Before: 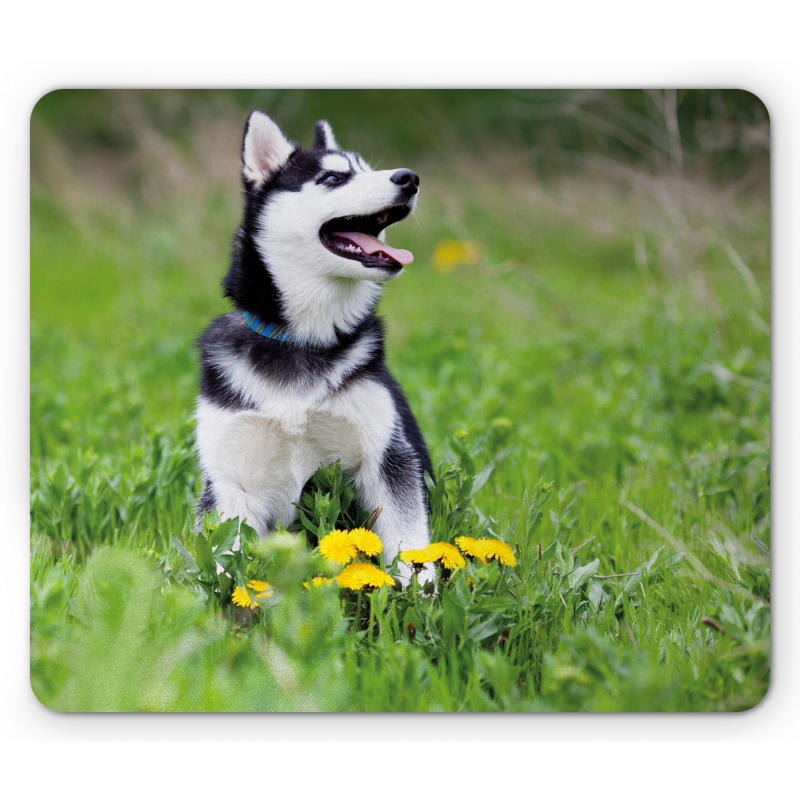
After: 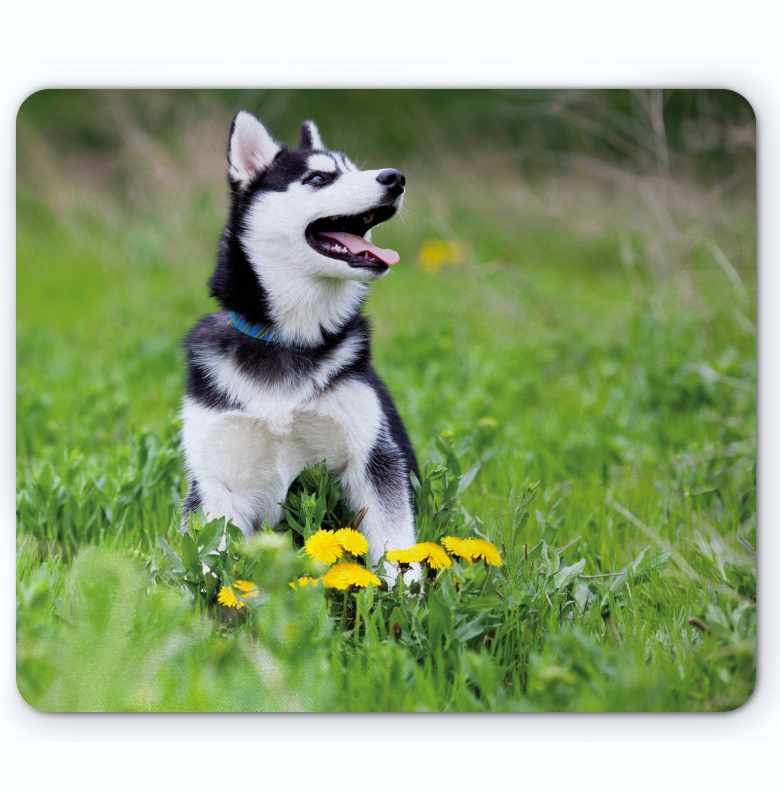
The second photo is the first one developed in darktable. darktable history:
crop and rotate: left 1.774%, right 0.633%, bottom 1.28%
white balance: red 0.988, blue 1.017
